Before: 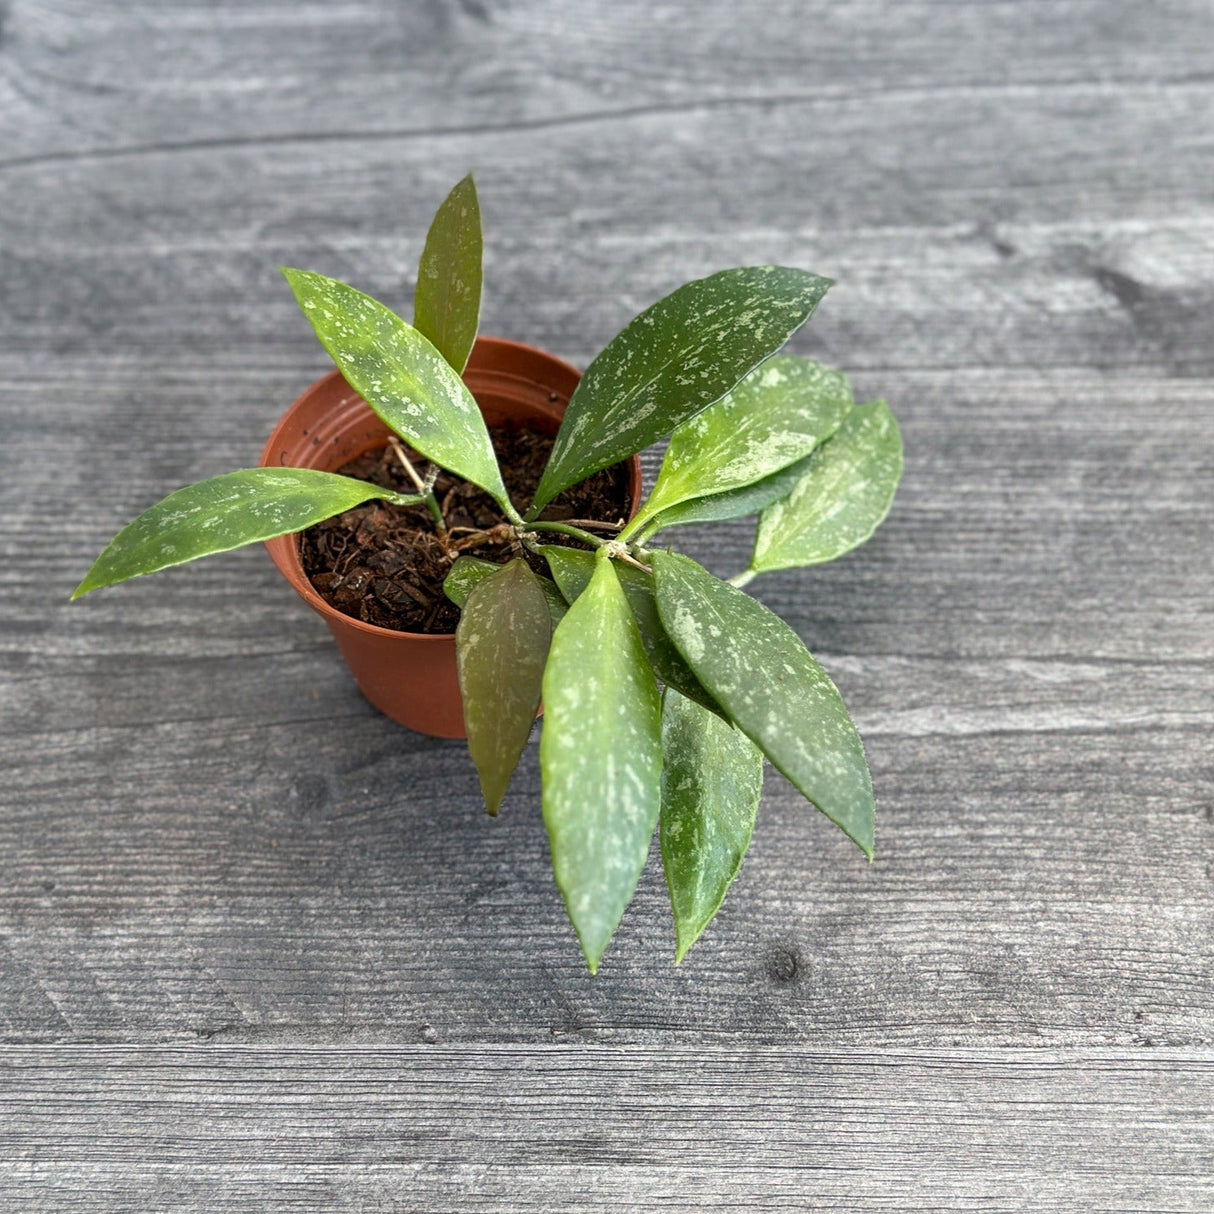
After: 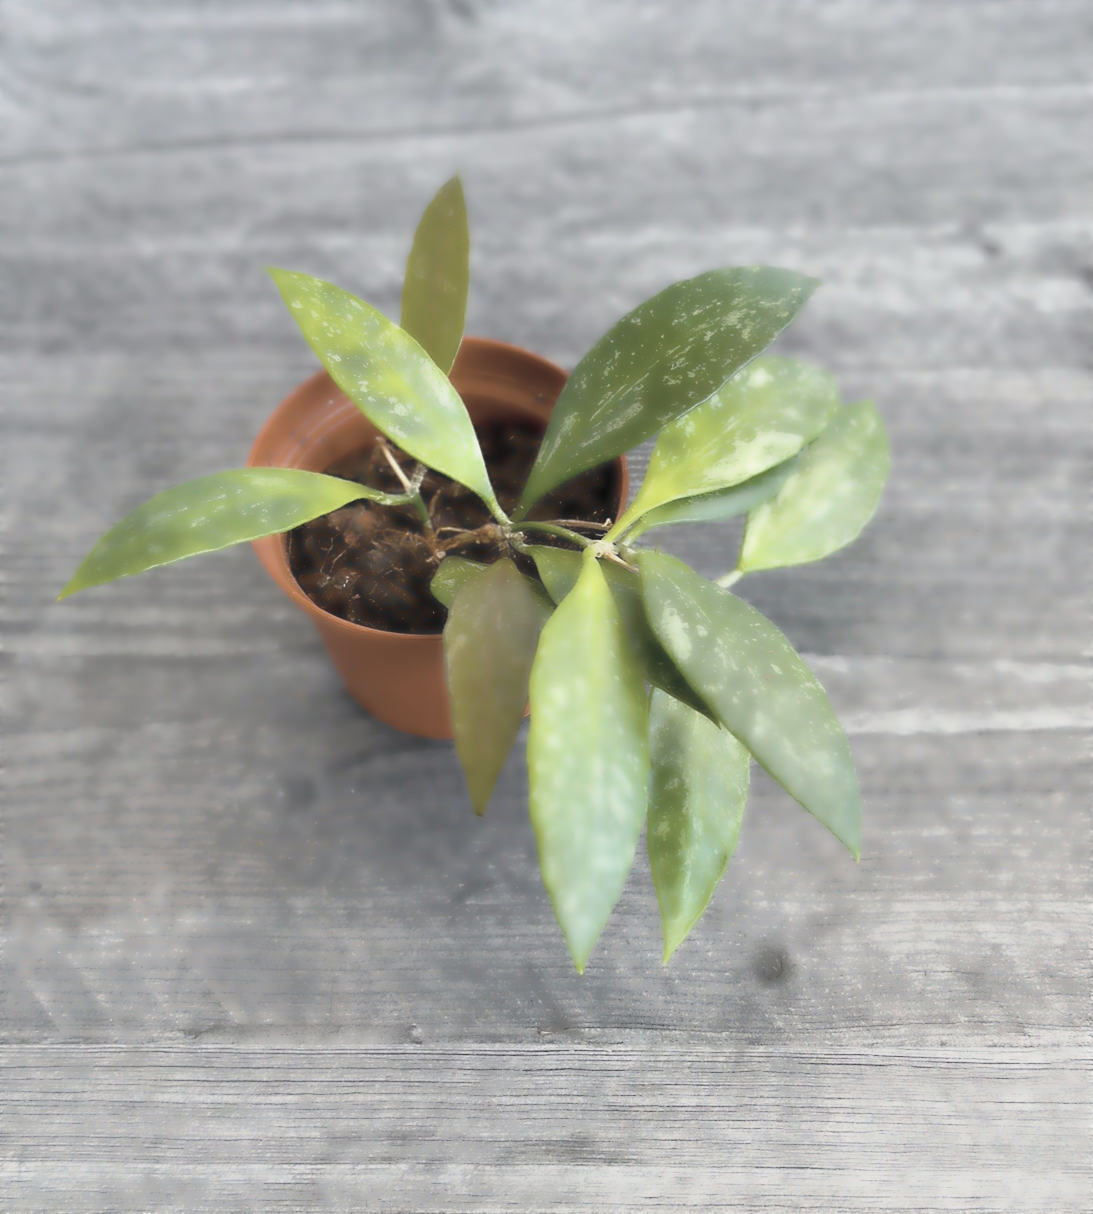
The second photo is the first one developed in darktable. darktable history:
color balance rgb: linear chroma grading › global chroma 15%, perceptual saturation grading › global saturation 30%
crop and rotate: left 1.088%, right 8.807%
lowpass: radius 4, soften with bilateral filter, unbound 0
contrast brightness saturation: brightness 0.18, saturation -0.5
